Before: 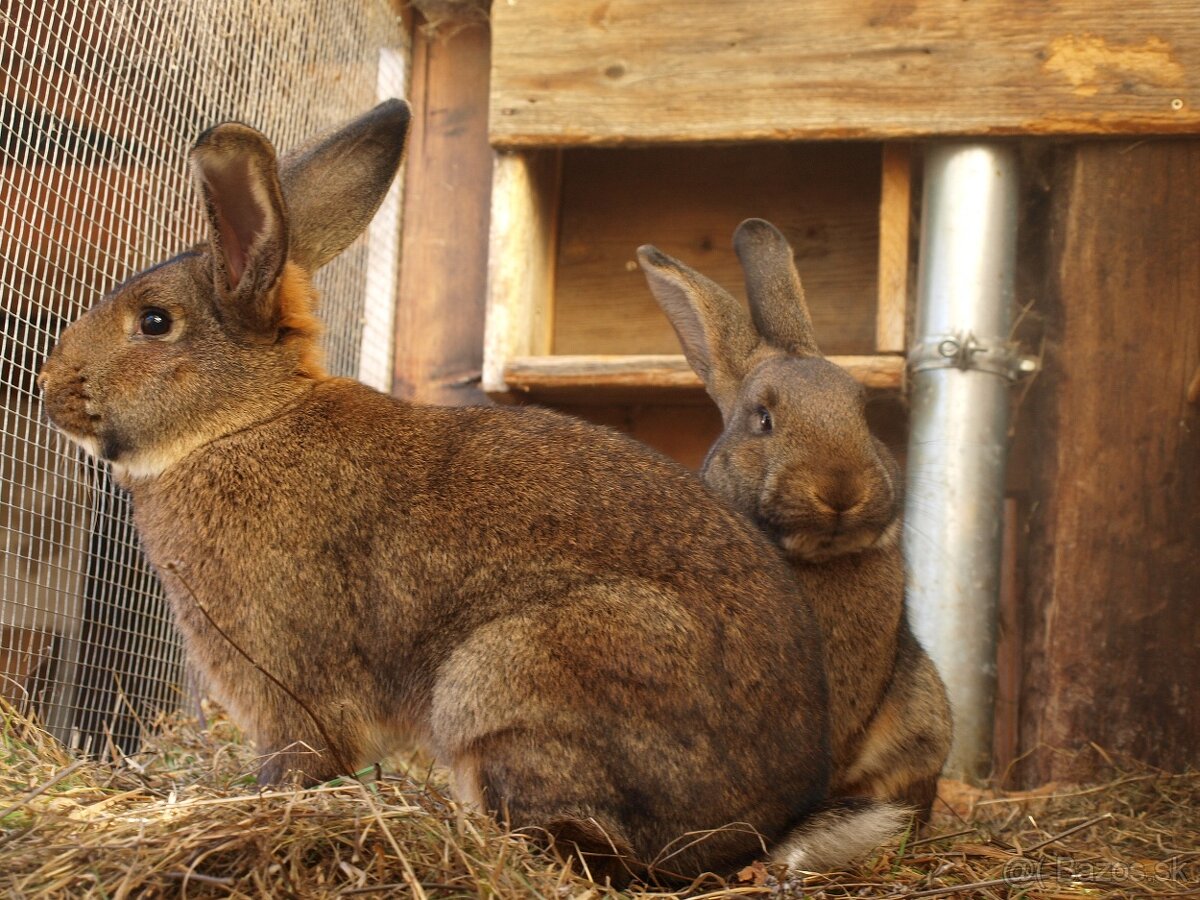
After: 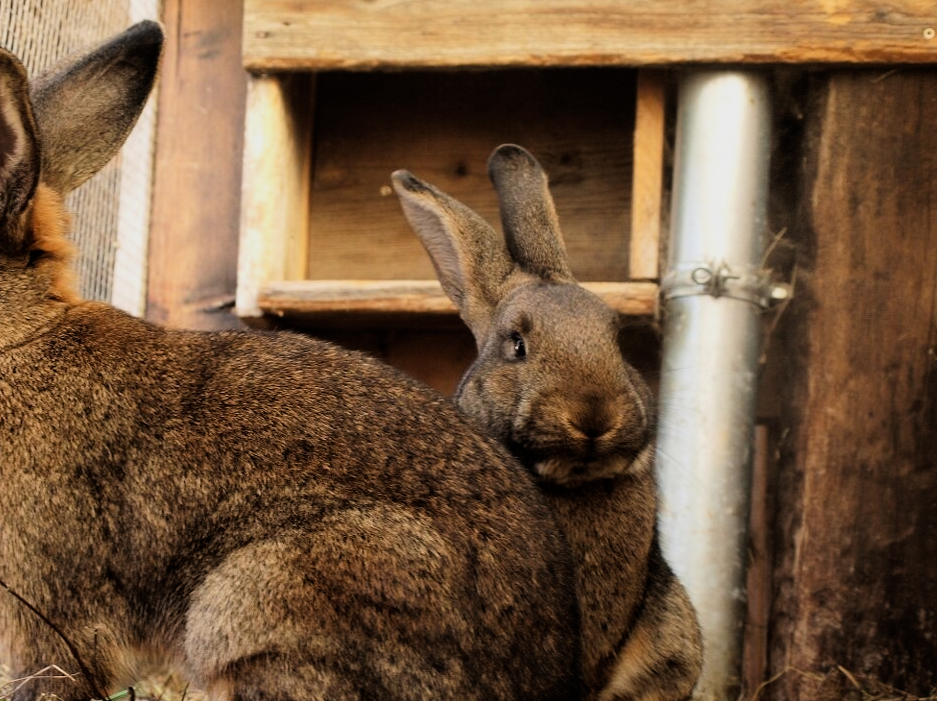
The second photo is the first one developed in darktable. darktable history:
crop and rotate: left 20.74%, top 7.912%, right 0.375%, bottom 13.378%
rotate and perspective: rotation 0.174°, lens shift (vertical) 0.013, lens shift (horizontal) 0.019, shear 0.001, automatic cropping original format, crop left 0.007, crop right 0.991, crop top 0.016, crop bottom 0.997
filmic rgb: black relative exposure -5 EV, hardness 2.88, contrast 1.5
